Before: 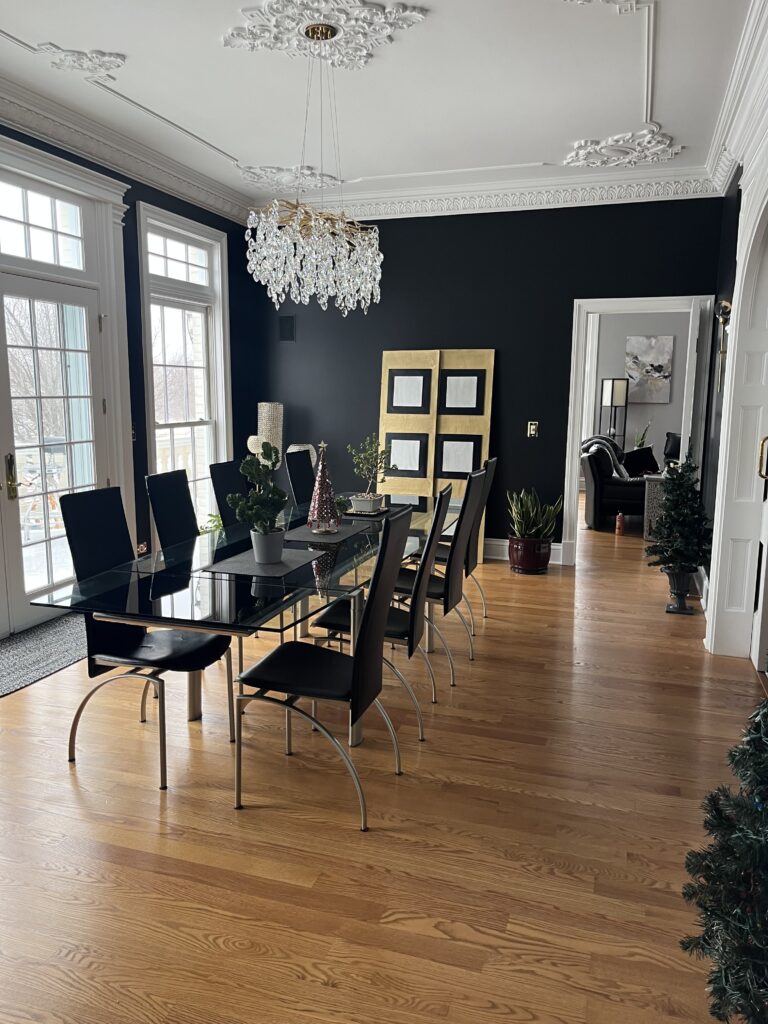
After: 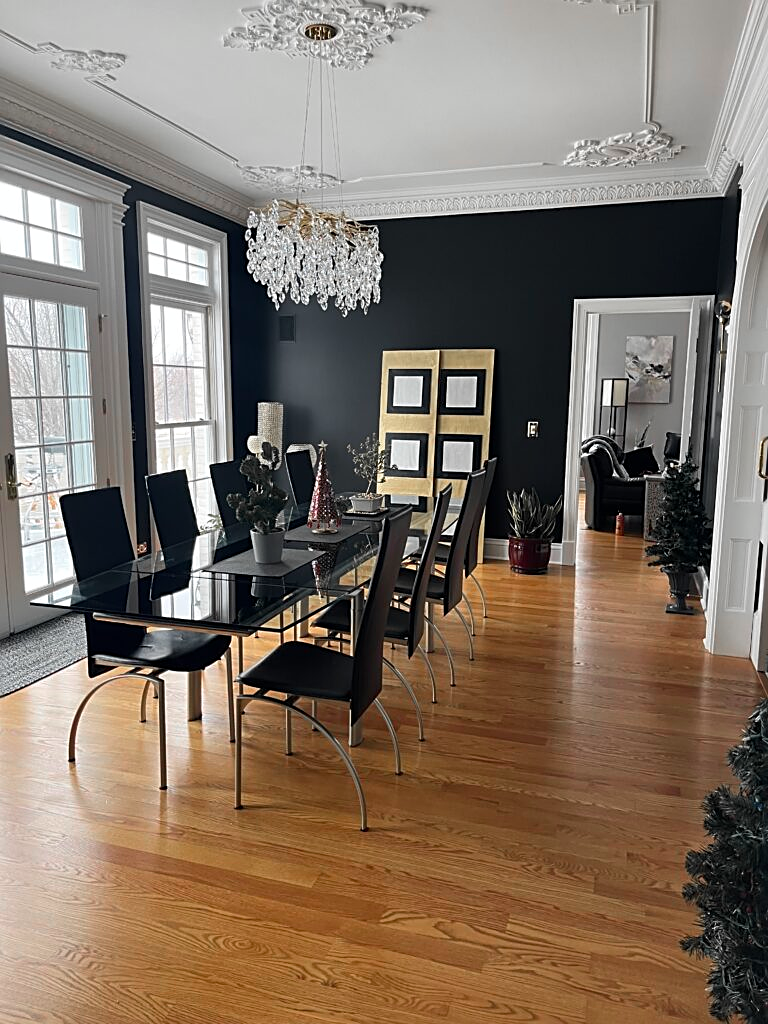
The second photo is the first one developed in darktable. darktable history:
color zones: curves: ch1 [(0, 0.679) (0.143, 0.647) (0.286, 0.261) (0.378, -0.011) (0.571, 0.396) (0.714, 0.399) (0.857, 0.406) (1, 0.679)]
sharpen: on, module defaults
